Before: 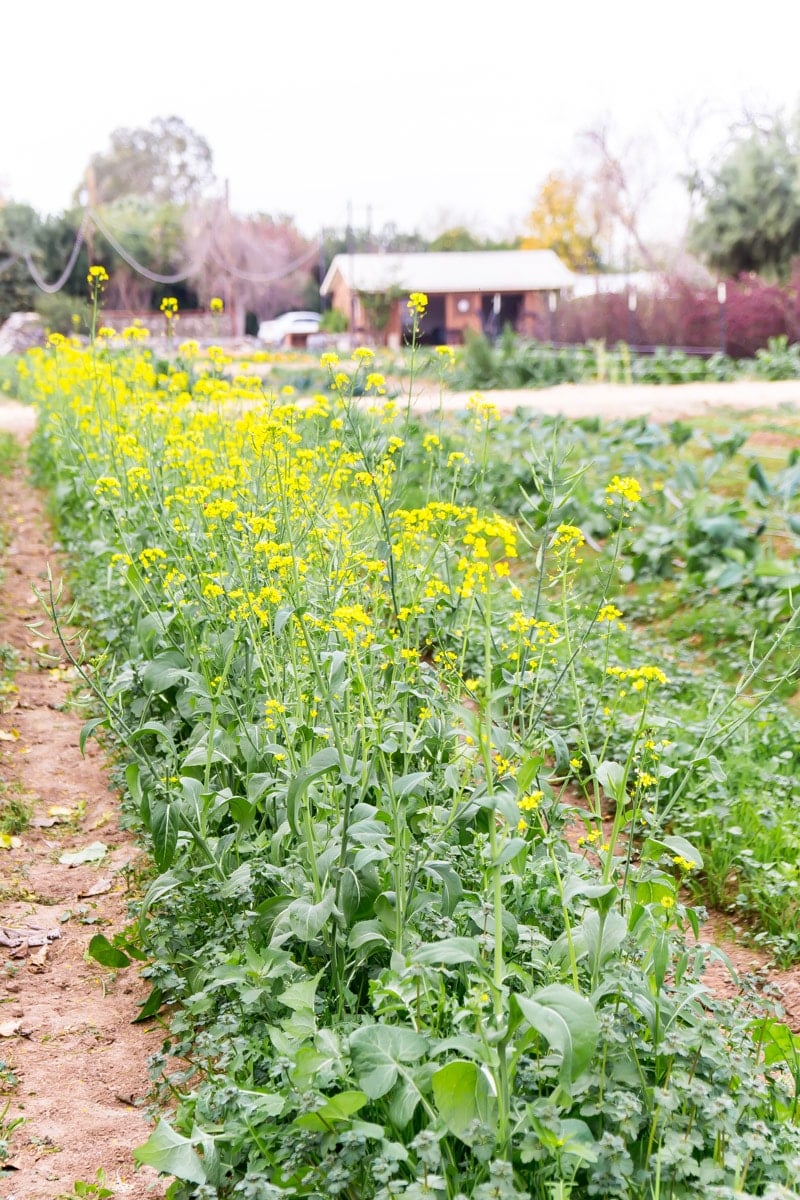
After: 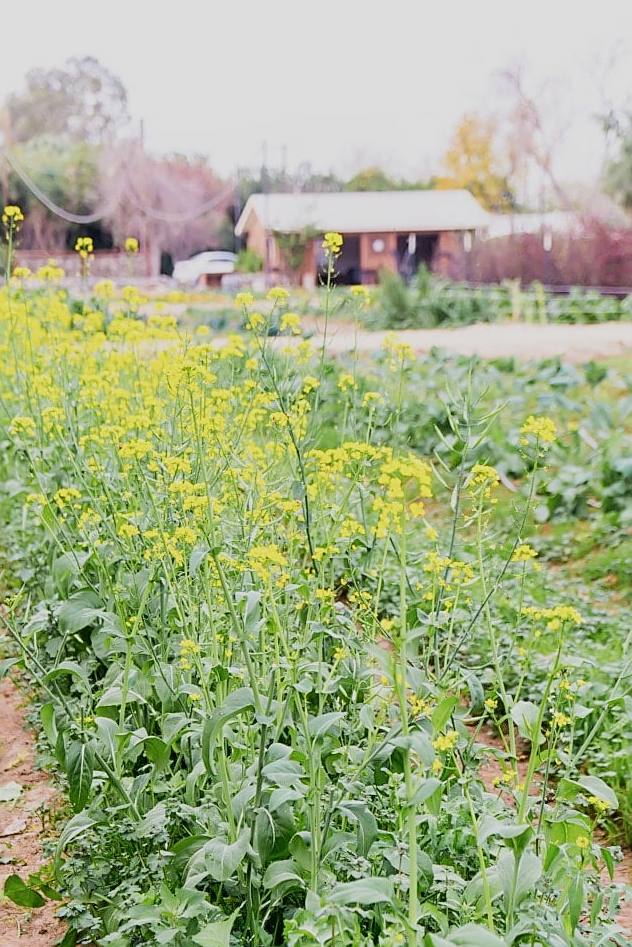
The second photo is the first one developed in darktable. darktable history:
filmic rgb: black relative exposure -16 EV, white relative exposure 6.88 EV, hardness 4.72, add noise in highlights 0.001, preserve chrominance max RGB, color science v3 (2019), use custom middle-gray values true, contrast in highlights soft
sharpen: on, module defaults
levels: levels [0, 0.492, 0.984]
crop and rotate: left 10.634%, top 5.031%, right 10.343%, bottom 16.009%
